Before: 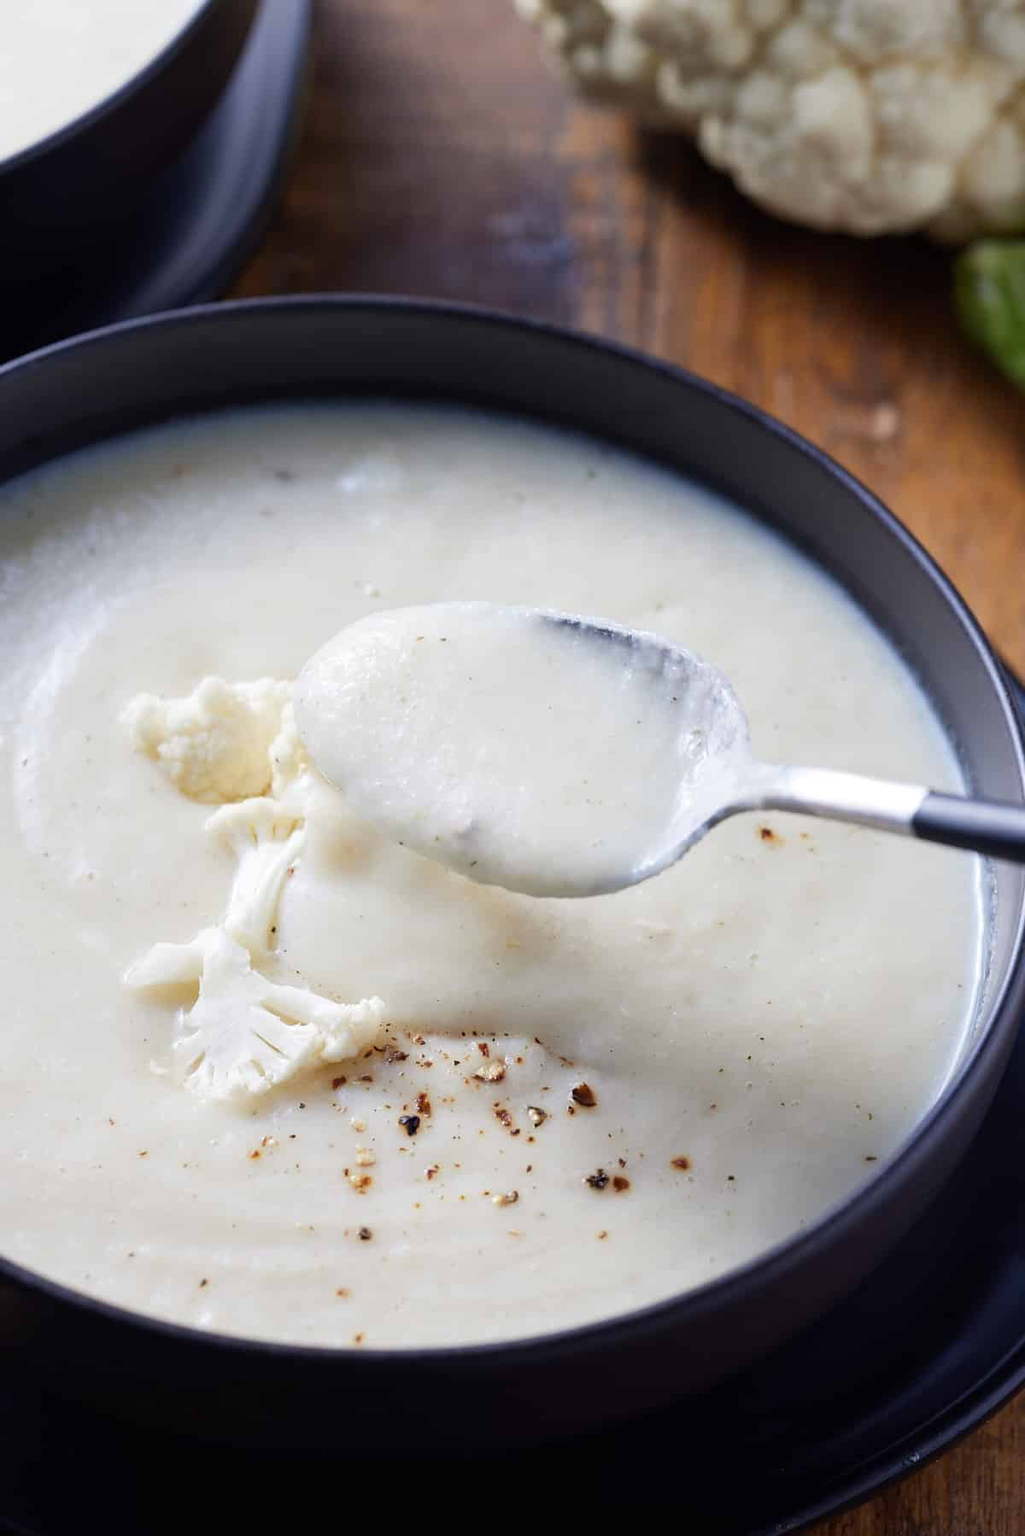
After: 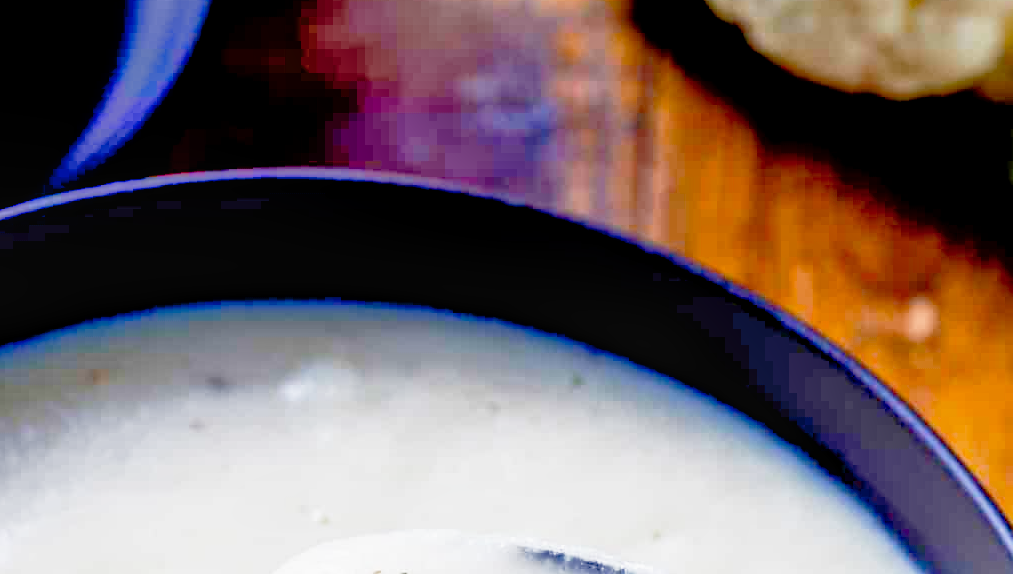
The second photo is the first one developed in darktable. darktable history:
color balance rgb: perceptual saturation grading › global saturation 27.277%, perceptual saturation grading › highlights -27.997%, perceptual saturation grading › mid-tones 15.909%, perceptual saturation grading › shadows 34.307%, global vibrance 20%
local contrast: detail 130%
crop and rotate: left 9.655%, top 9.756%, right 5.885%, bottom 58.291%
exposure: black level correction 0.017, exposure -0.006 EV, compensate highlight preservation false
tone equalizer: -8 EV 0.22 EV, -7 EV 0.401 EV, -6 EV 0.382 EV, -5 EV 0.254 EV, -3 EV -0.259 EV, -2 EV -0.41 EV, -1 EV -0.44 EV, +0 EV -0.255 EV
shadows and highlights: on, module defaults
base curve: curves: ch0 [(0, 0) (0.012, 0.01) (0.073, 0.168) (0.31, 0.711) (0.645, 0.957) (1, 1)], preserve colors none
